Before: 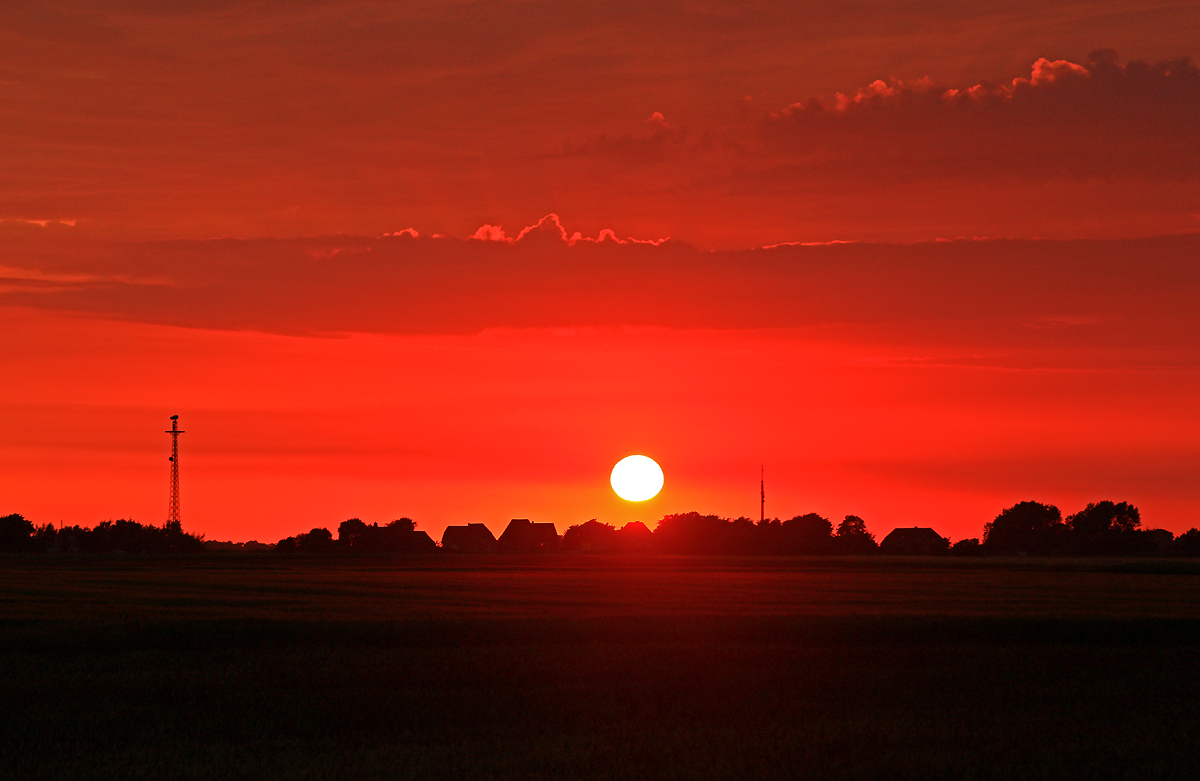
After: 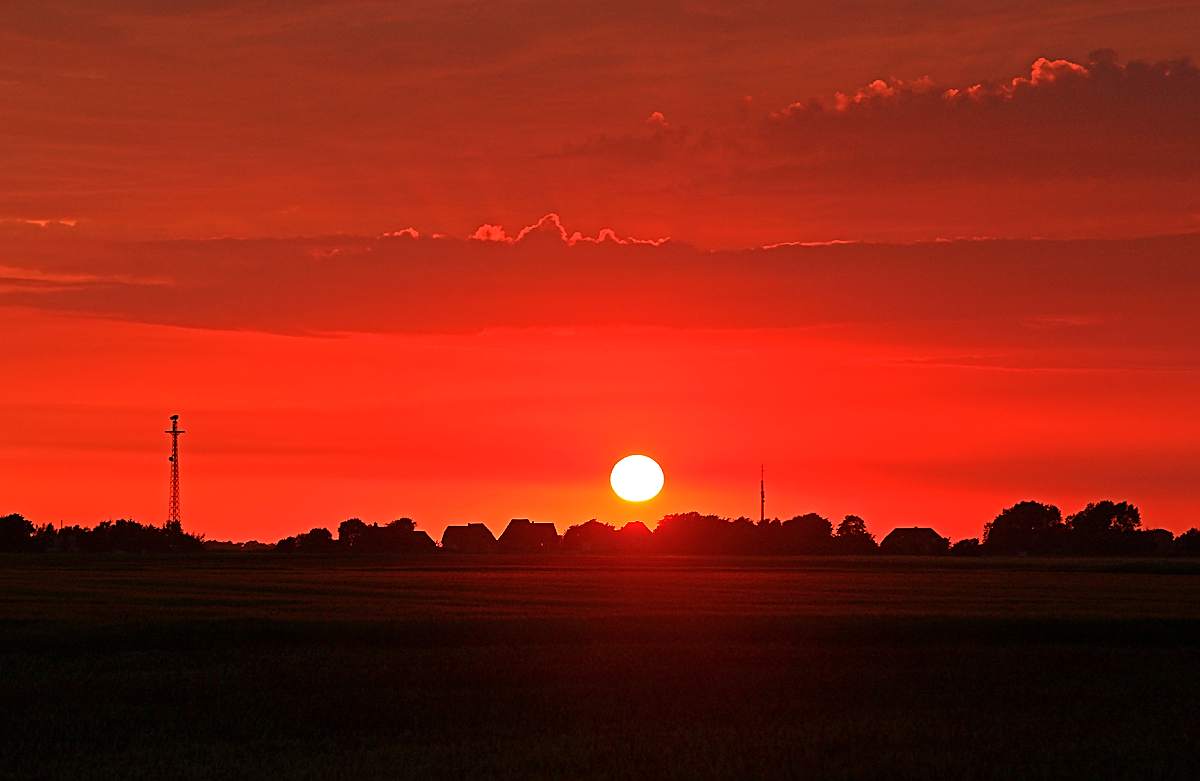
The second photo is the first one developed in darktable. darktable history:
base curve: curves: ch0 [(0, 0) (0.472, 0.508) (1, 1)]
sharpen: on, module defaults
